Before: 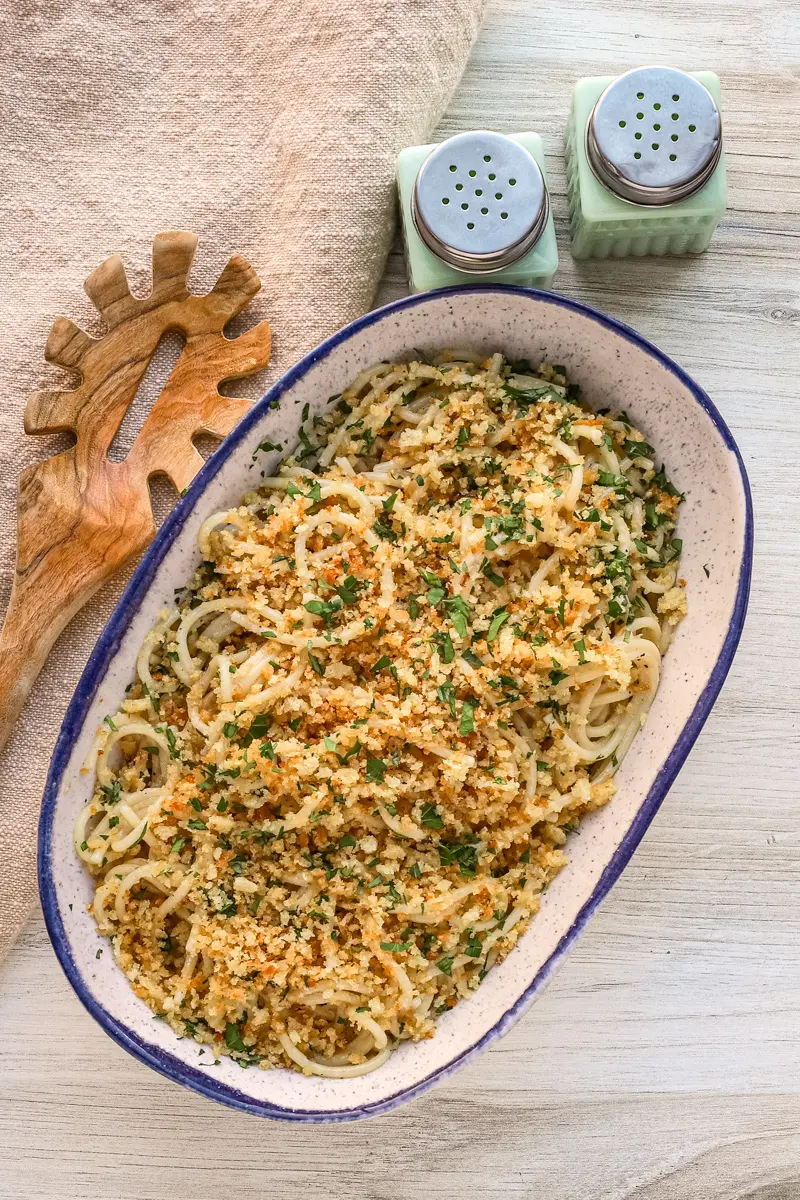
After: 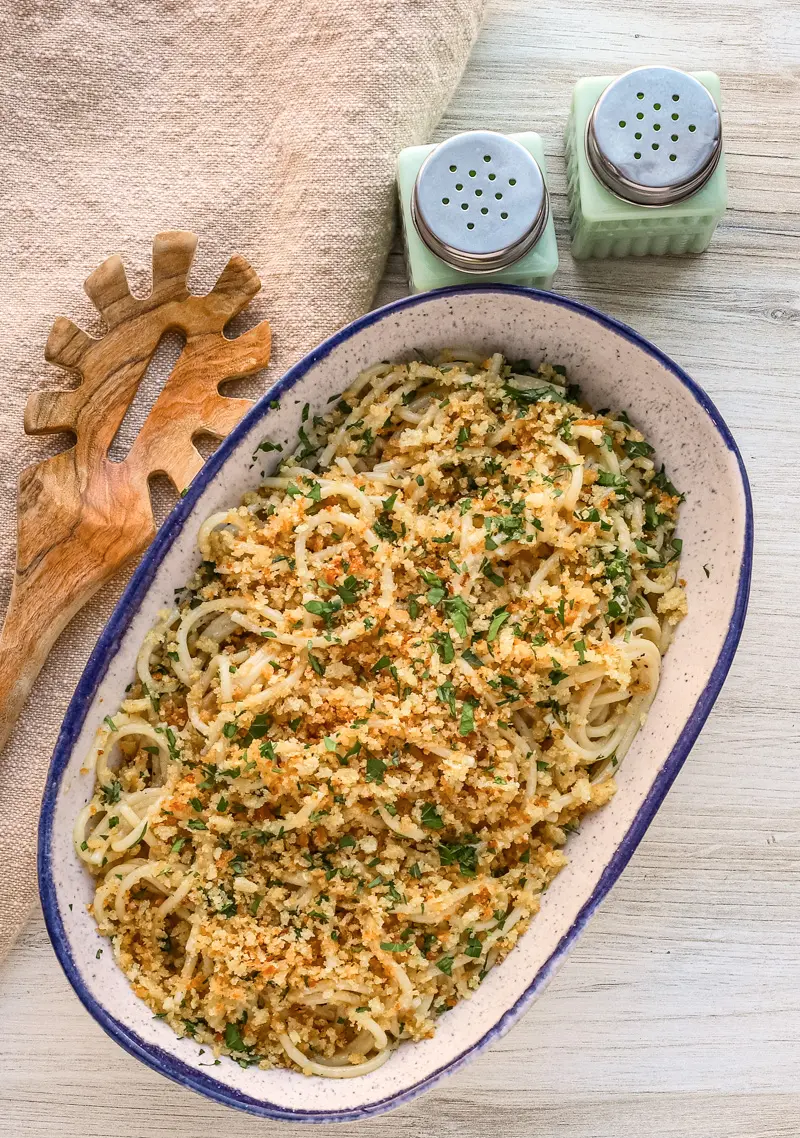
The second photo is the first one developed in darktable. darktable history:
color balance rgb: on, module defaults
crop and rotate: top 0%, bottom 5.097%
